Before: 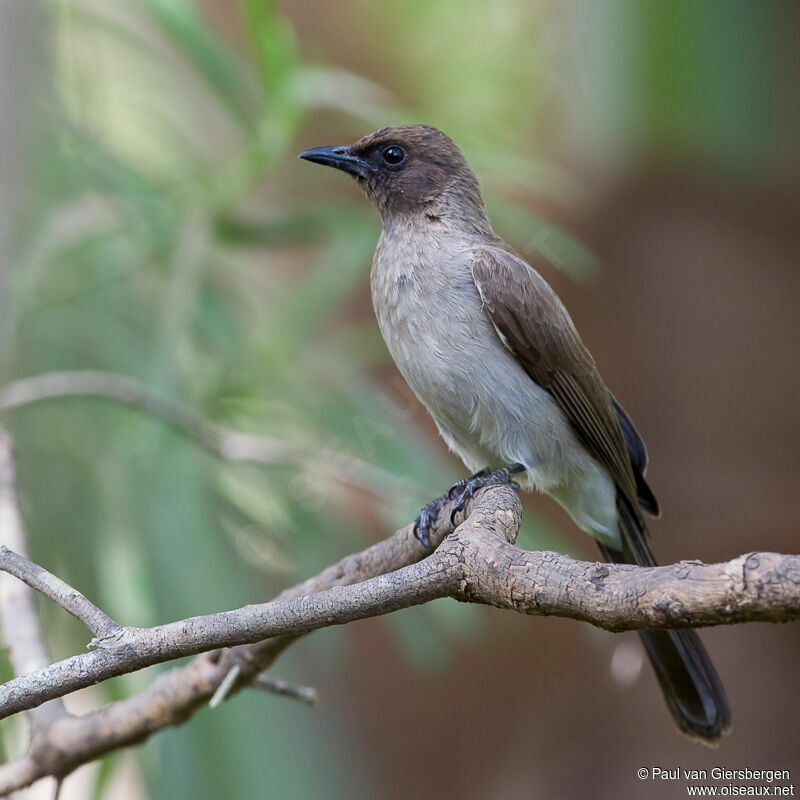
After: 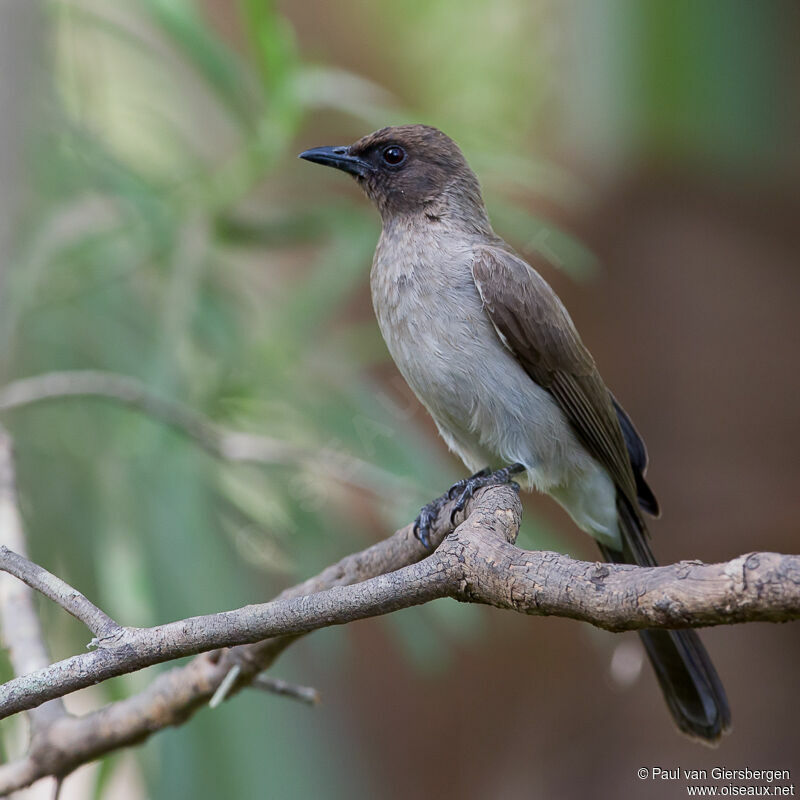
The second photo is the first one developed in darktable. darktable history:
exposure: exposure -0.149 EV, compensate highlight preservation false
